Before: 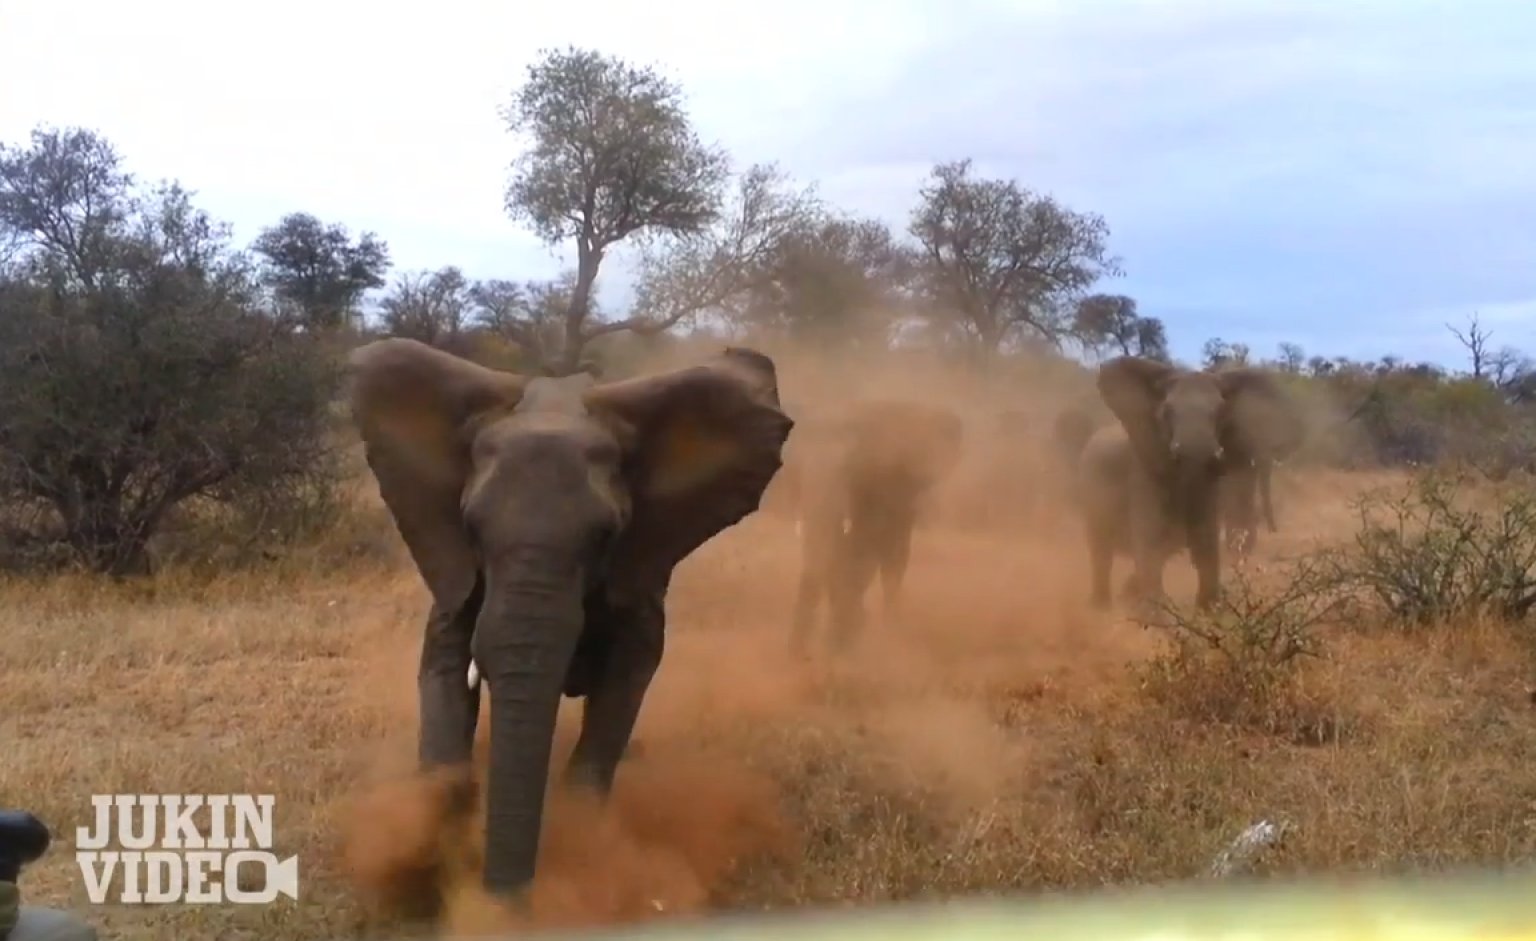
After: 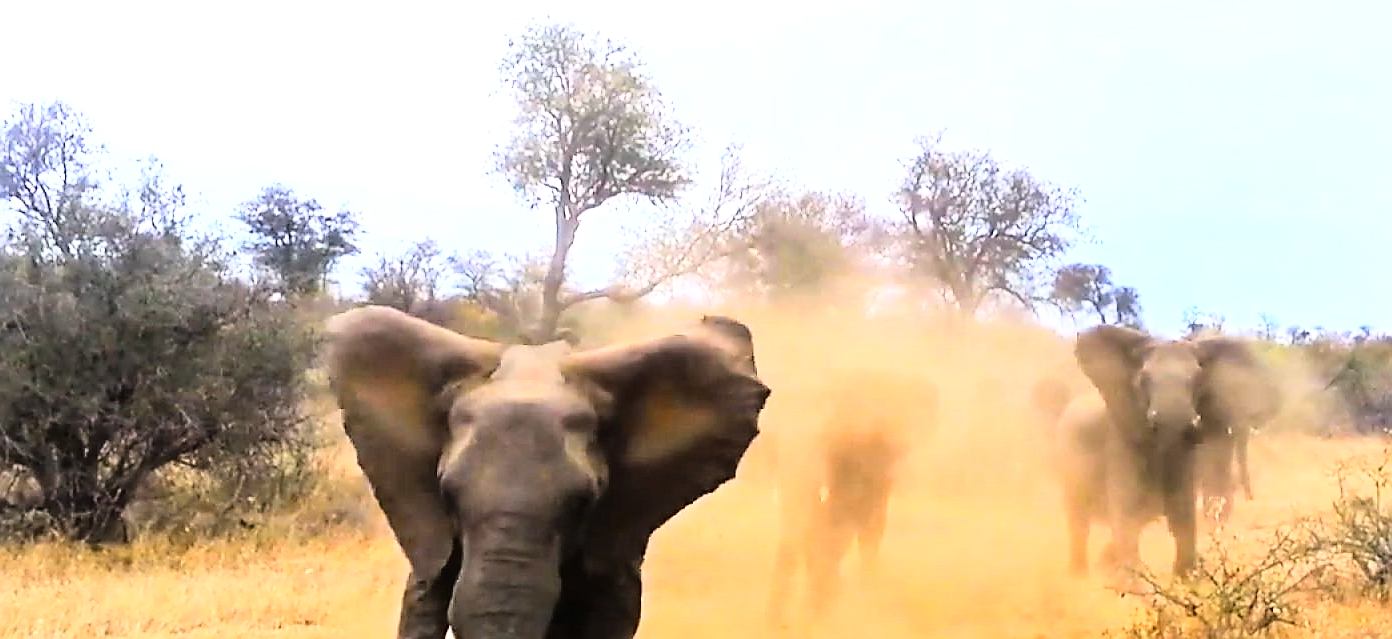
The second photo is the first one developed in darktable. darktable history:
crop: left 1.509%, top 3.452%, right 7.696%, bottom 28.452%
shadows and highlights: shadows 10, white point adjustment 1, highlights -40
exposure: black level correction 0, exposure 0.7 EV, compensate exposure bias true, compensate highlight preservation false
sharpen: radius 1.4, amount 1.25, threshold 0.7
rgb curve: curves: ch0 [(0, 0) (0.21, 0.15) (0.24, 0.21) (0.5, 0.75) (0.75, 0.96) (0.89, 0.99) (1, 1)]; ch1 [(0, 0.02) (0.21, 0.13) (0.25, 0.2) (0.5, 0.67) (0.75, 0.9) (0.89, 0.97) (1, 1)]; ch2 [(0, 0.02) (0.21, 0.13) (0.25, 0.2) (0.5, 0.67) (0.75, 0.9) (0.89, 0.97) (1, 1)], compensate middle gray true
